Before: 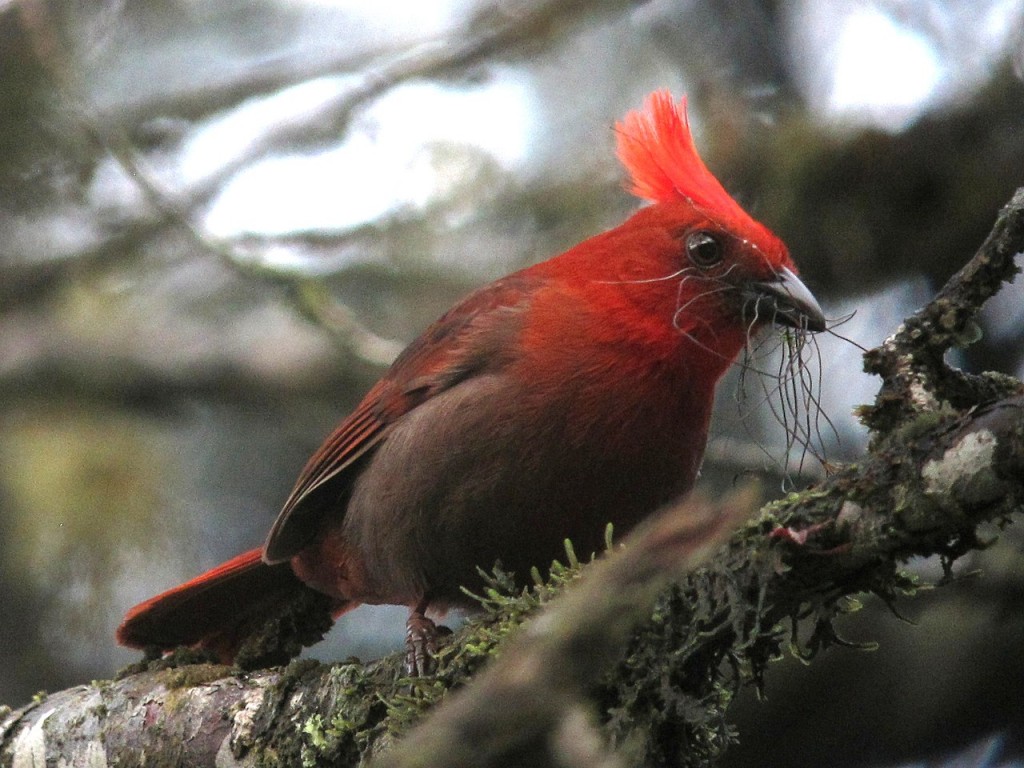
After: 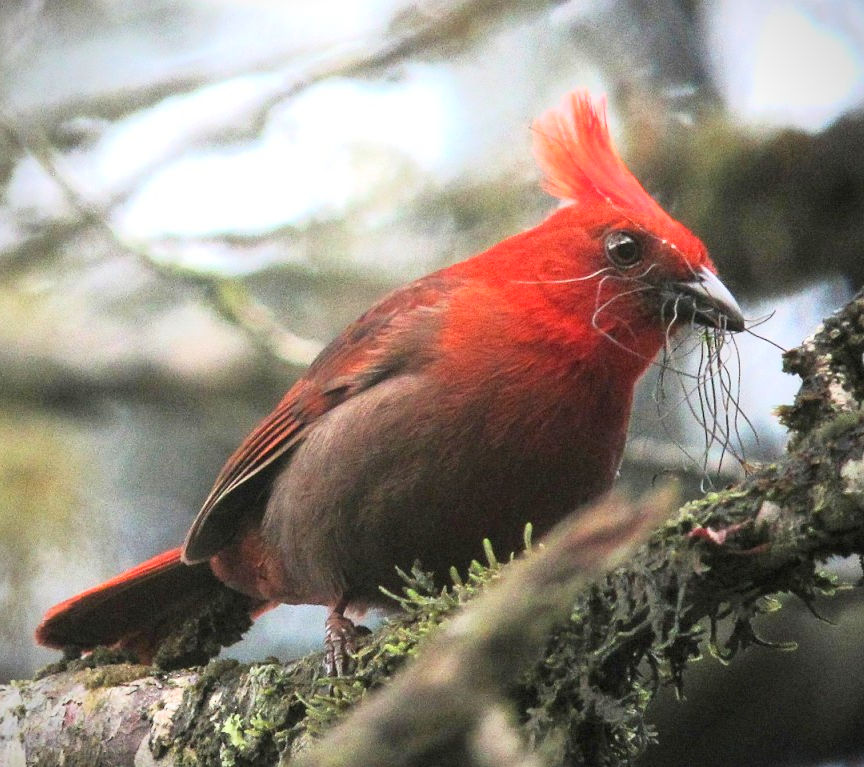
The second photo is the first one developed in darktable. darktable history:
exposure: exposure 0.663 EV, compensate exposure bias true, compensate highlight preservation false
crop: left 7.97%, right 7.415%
tone equalizer: edges refinement/feathering 500, mask exposure compensation -1.57 EV, preserve details no
base curve: curves: ch0 [(0, 0) (0.088, 0.125) (0.176, 0.251) (0.354, 0.501) (0.613, 0.749) (1, 0.877)]
vignetting: fall-off start 91.3%, brightness -0.436, saturation -0.206
